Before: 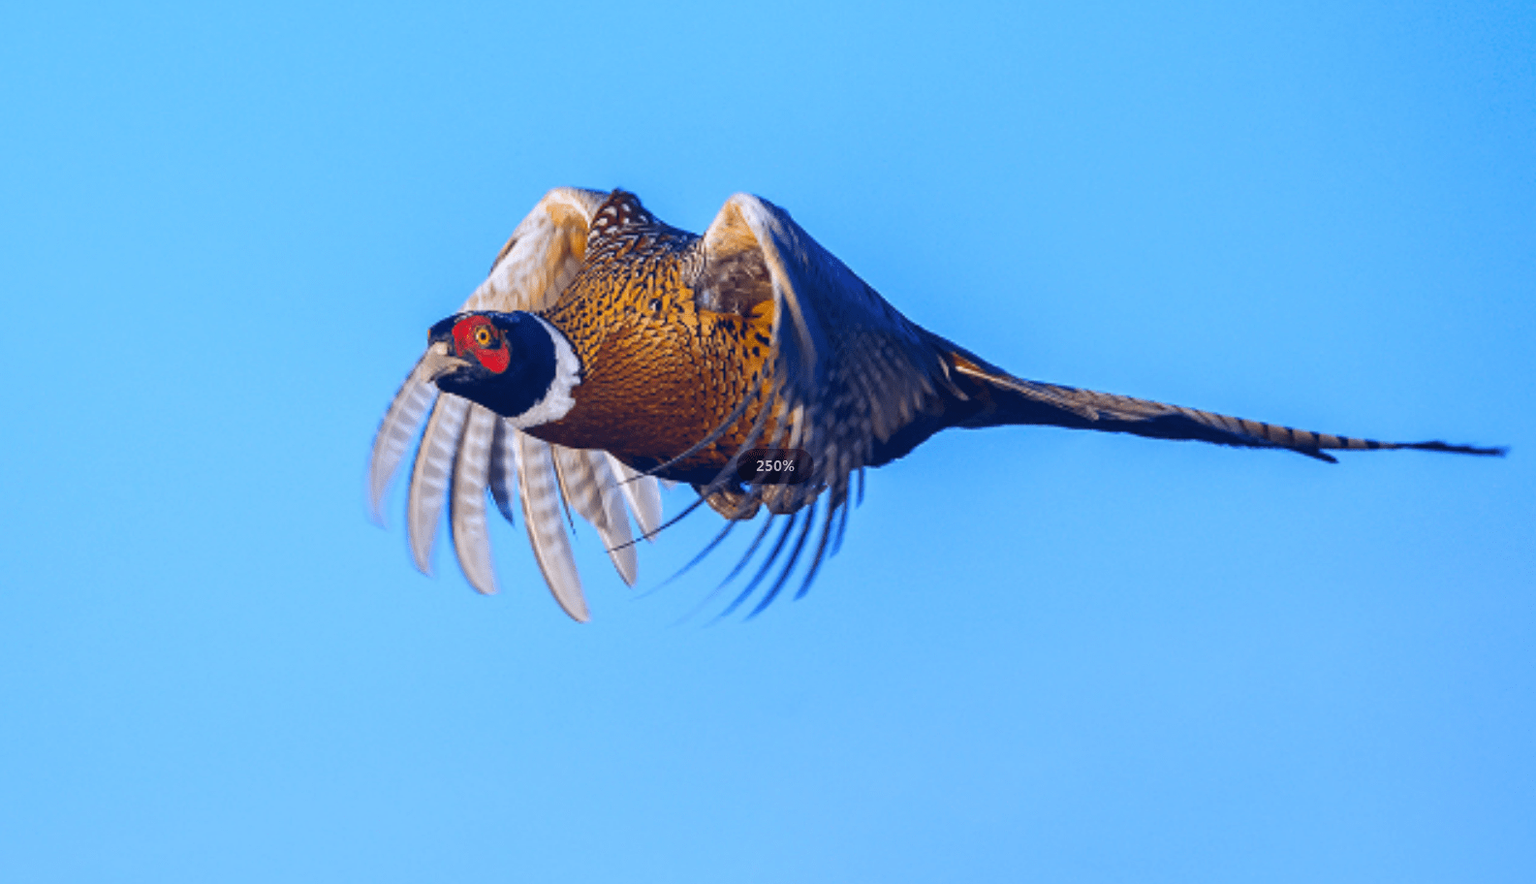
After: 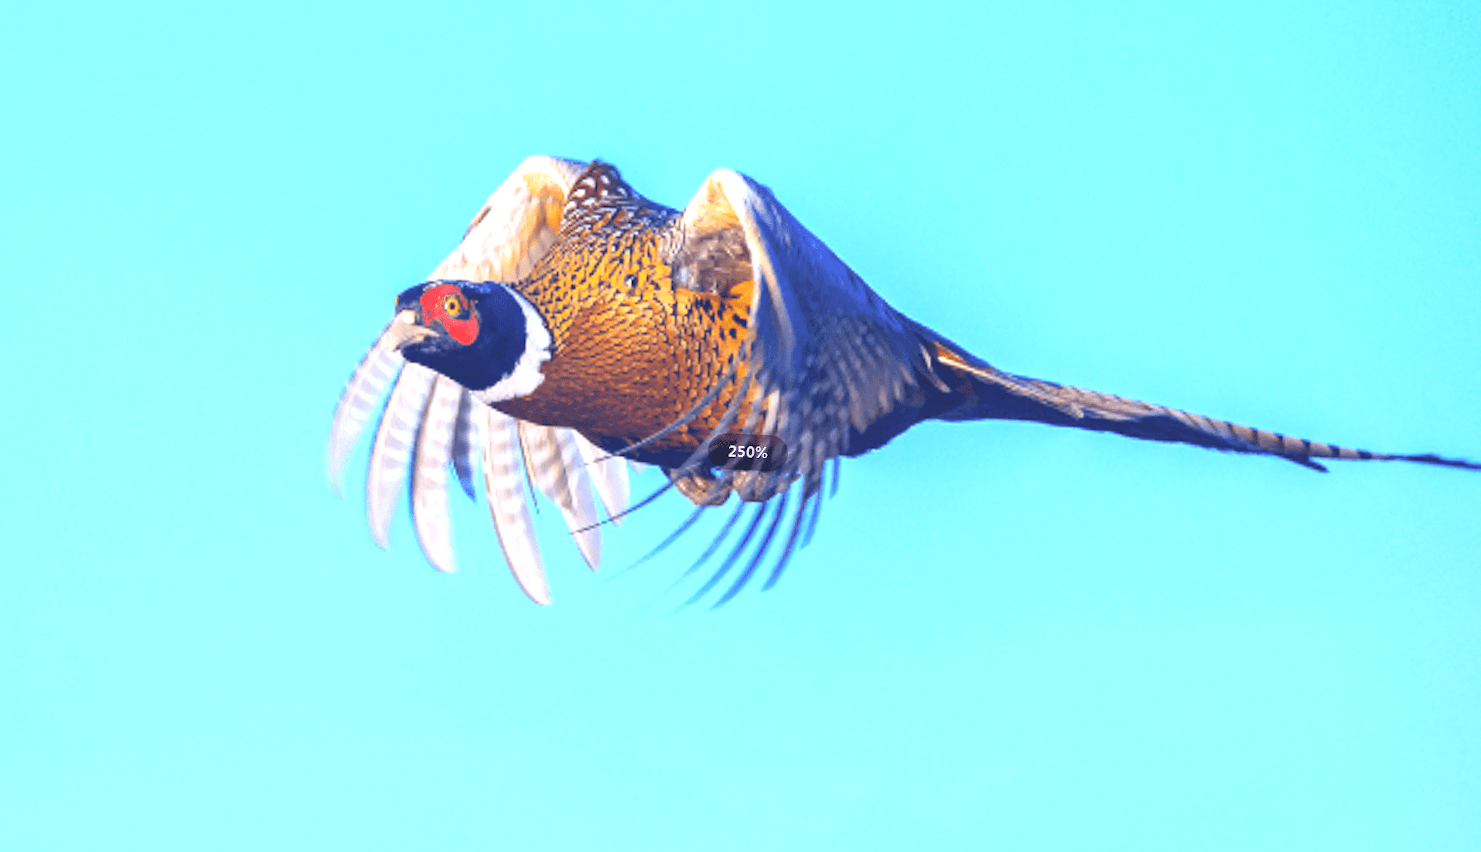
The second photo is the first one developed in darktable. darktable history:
crop and rotate: angle -2.33°
exposure: exposure 1 EV, compensate highlight preservation false
contrast brightness saturation: brightness 0.151
